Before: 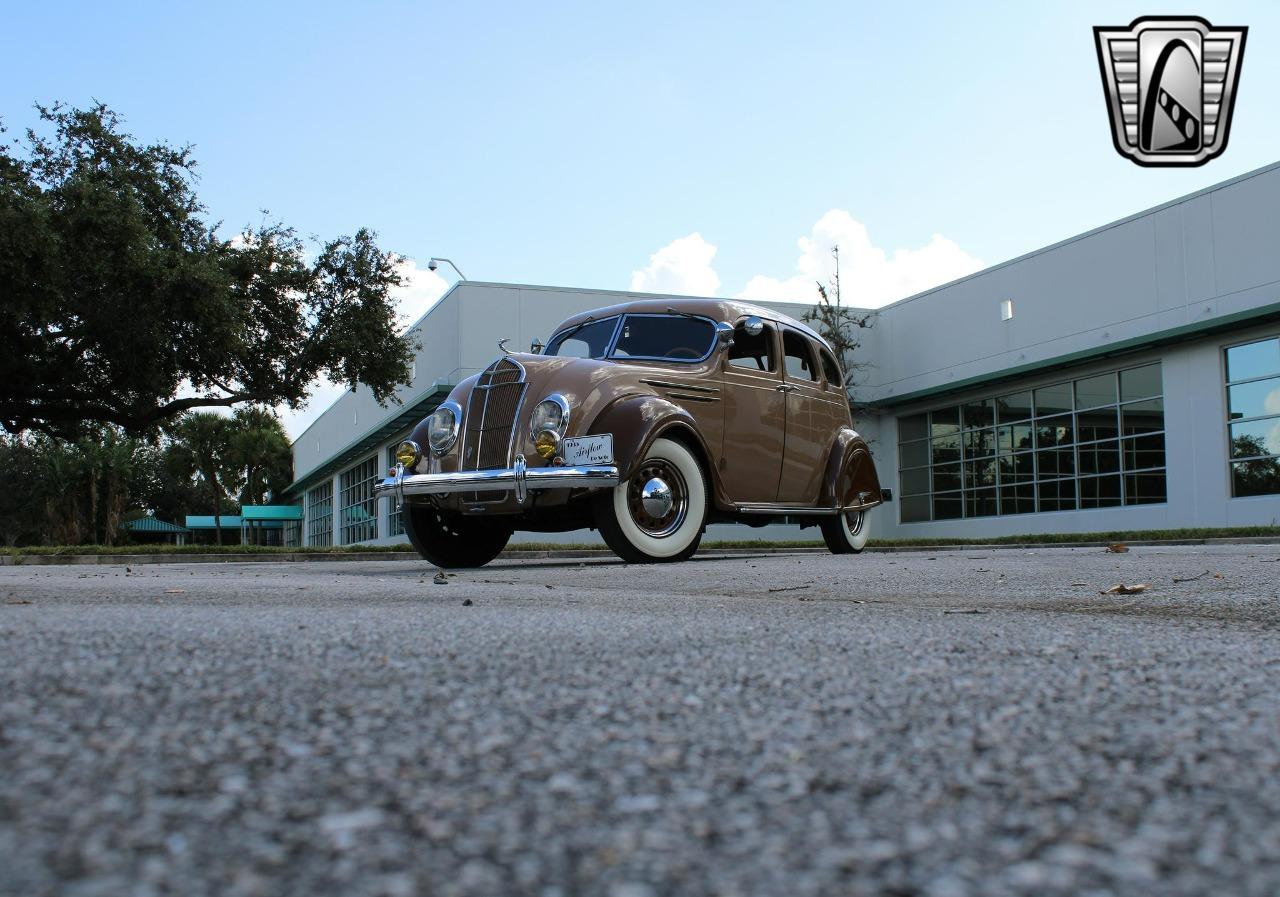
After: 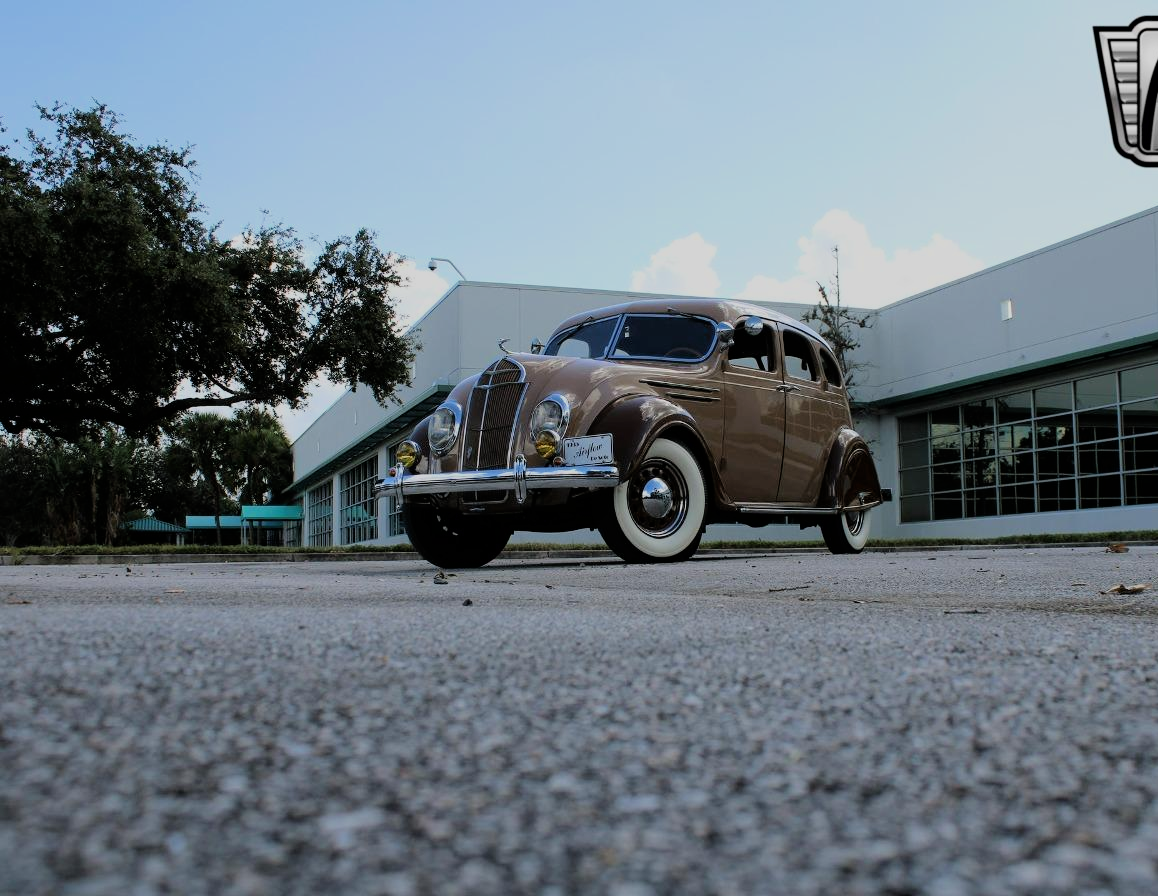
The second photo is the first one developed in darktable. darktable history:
exposure: compensate highlight preservation false
crop: right 9.509%, bottom 0.031%
filmic rgb: black relative exposure -7.65 EV, white relative exposure 4.56 EV, hardness 3.61, color science v6 (2022)
